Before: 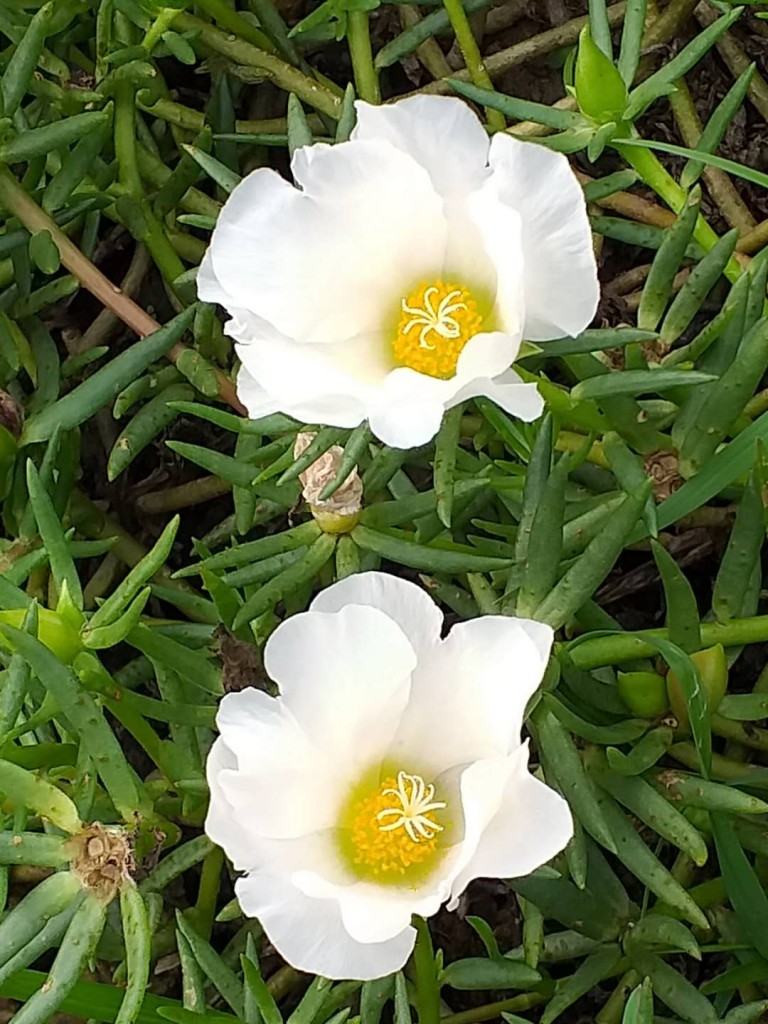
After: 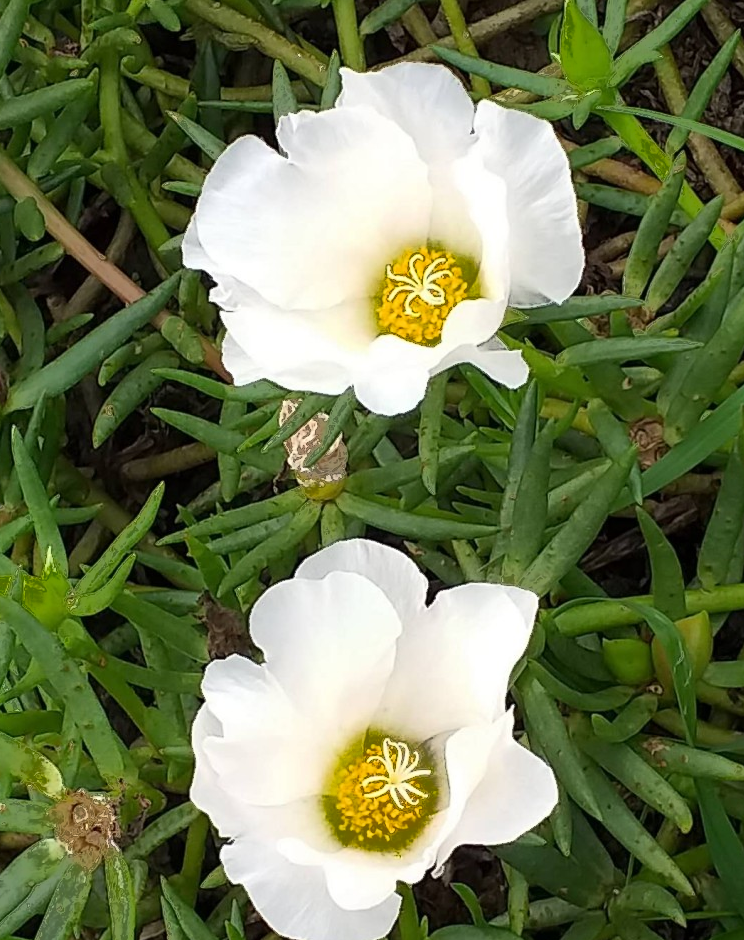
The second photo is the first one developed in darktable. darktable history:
crop: left 1.964%, top 3.251%, right 1.122%, bottom 4.933%
fill light: exposure -0.73 EV, center 0.69, width 2.2
